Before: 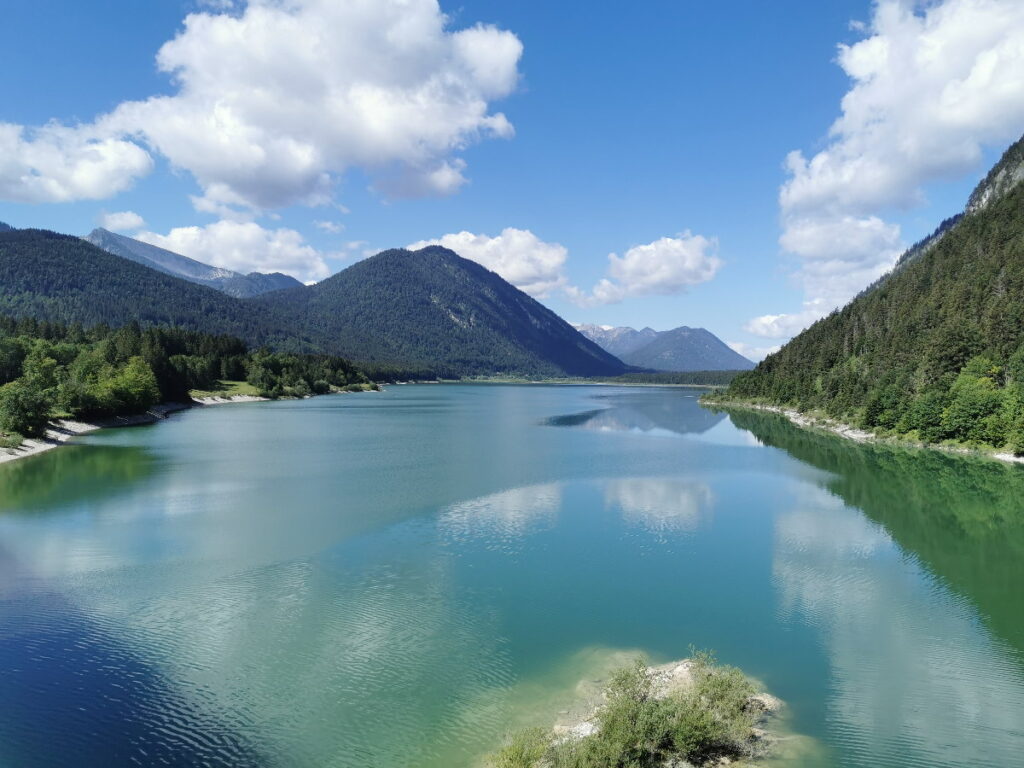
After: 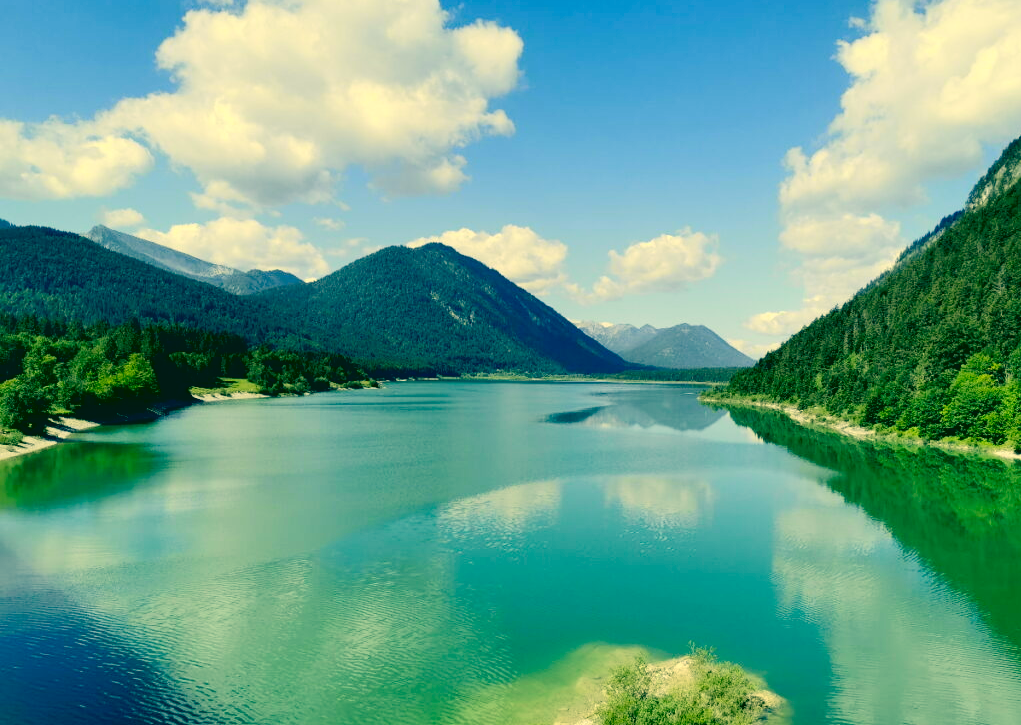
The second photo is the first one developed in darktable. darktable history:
color correction: highlights a* 1.83, highlights b* 34.02, shadows a* -36.68, shadows b* -5.48
crop: top 0.448%, right 0.264%, bottom 5.045%
exposure: black level correction 0.011, compensate highlight preservation false
tone curve: curves: ch0 [(0, 0.013) (0.054, 0.018) (0.205, 0.191) (0.289, 0.292) (0.39, 0.424) (0.493, 0.551) (0.666, 0.743) (0.795, 0.841) (1, 0.998)]; ch1 [(0, 0) (0.385, 0.343) (0.439, 0.415) (0.494, 0.495) (0.501, 0.501) (0.51, 0.509) (0.54, 0.552) (0.586, 0.614) (0.66, 0.706) (0.783, 0.804) (1, 1)]; ch2 [(0, 0) (0.32, 0.281) (0.403, 0.399) (0.441, 0.428) (0.47, 0.469) (0.498, 0.496) (0.524, 0.538) (0.566, 0.579) (0.633, 0.665) (0.7, 0.711) (1, 1)], color space Lab, independent channels, preserve colors none
